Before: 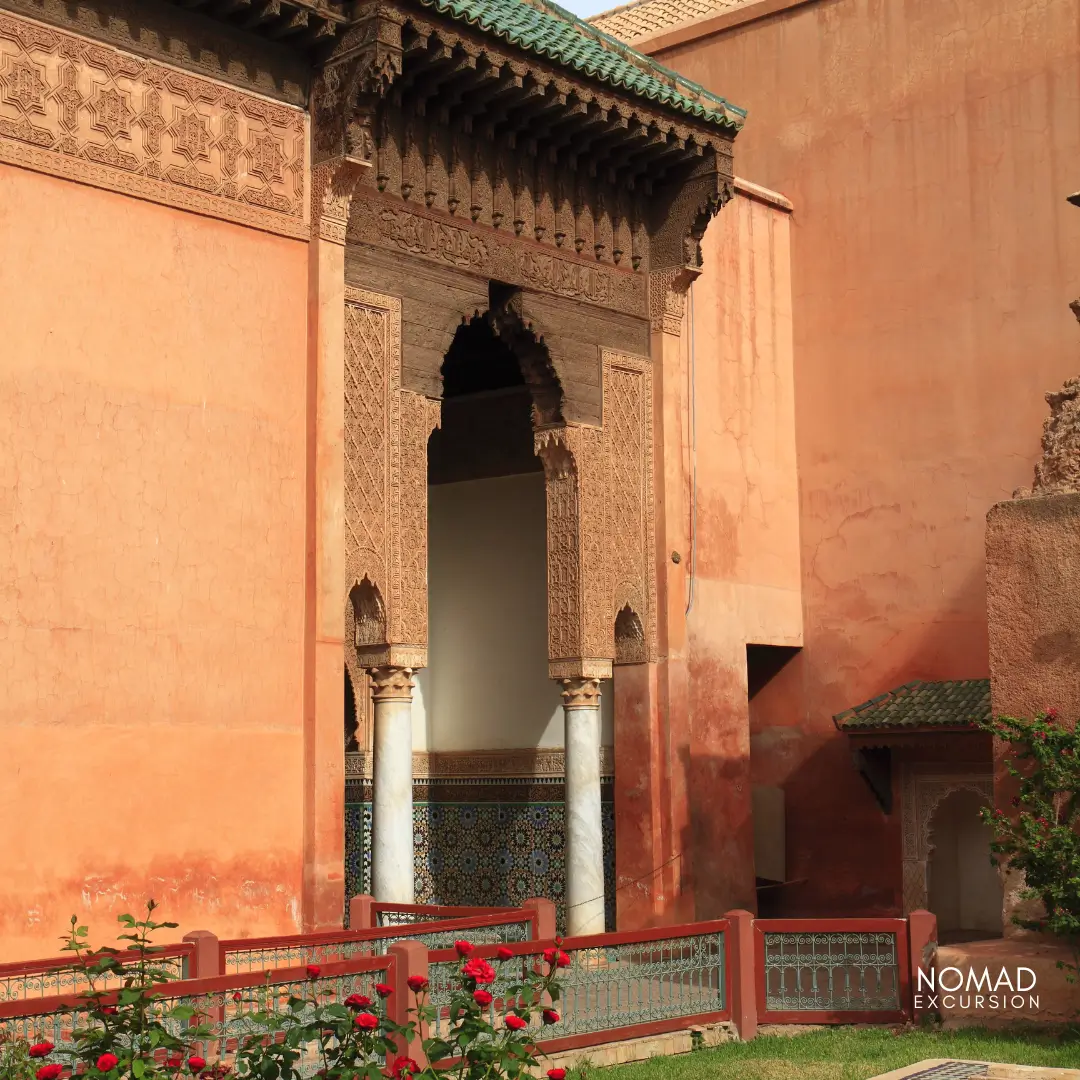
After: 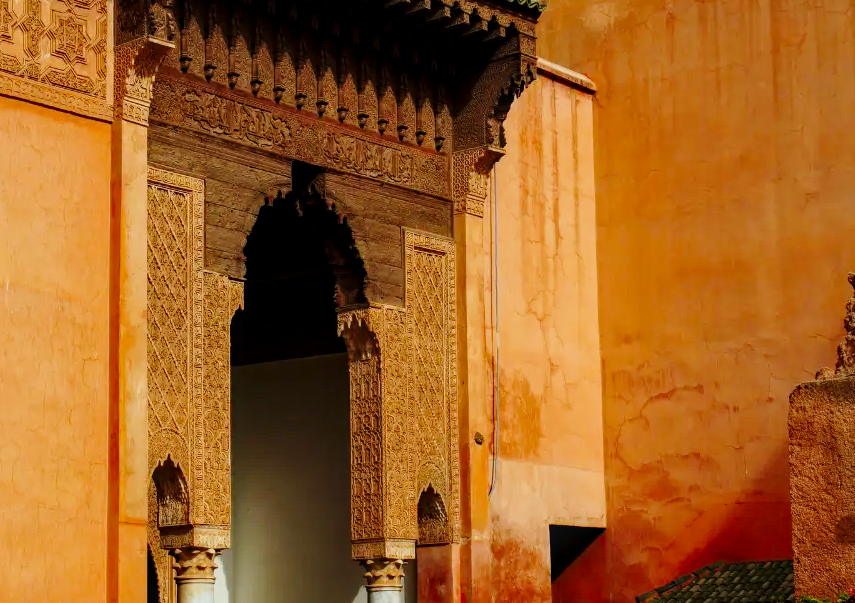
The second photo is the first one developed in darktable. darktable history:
color balance rgb: shadows lift › chroma 1.043%, shadows lift › hue 242.52°, global offset › luminance -0.99%, perceptual saturation grading › global saturation 30.544%
crop: left 18.275%, top 11.109%, right 2.536%, bottom 33.015%
haze removal: compatibility mode true, adaptive false
exposure: black level correction -0.017, exposure -1.111 EV, compensate highlight preservation false
local contrast: on, module defaults
base curve: curves: ch0 [(0, 0) (0.028, 0.03) (0.121, 0.232) (0.46, 0.748) (0.859, 0.968) (1, 1)], preserve colors none
